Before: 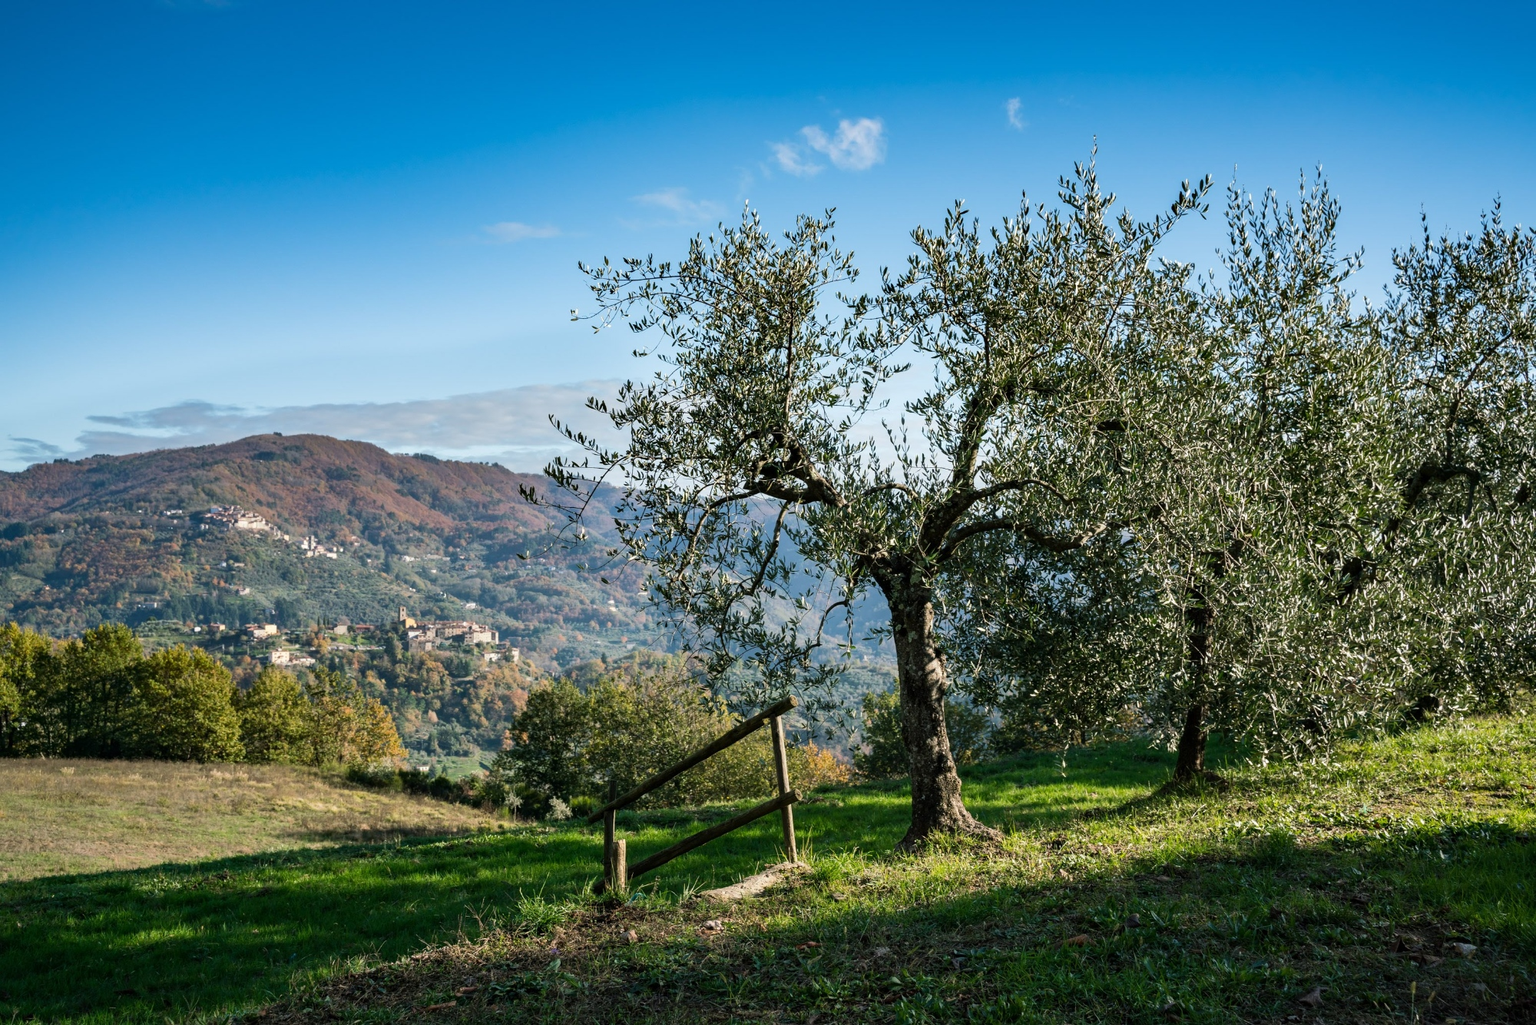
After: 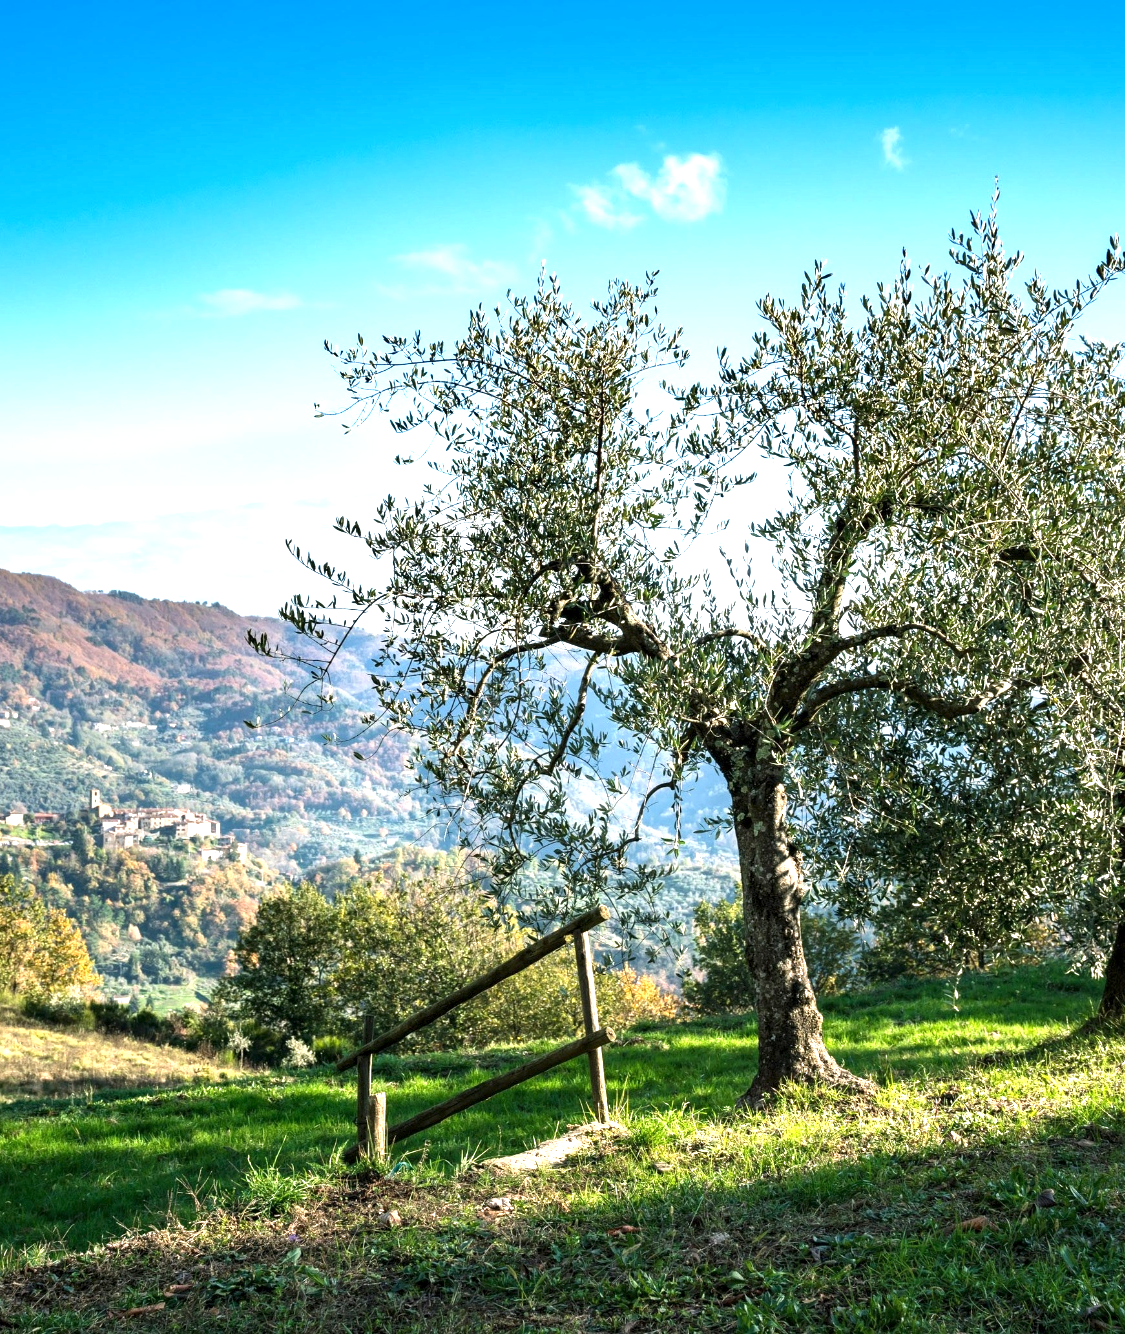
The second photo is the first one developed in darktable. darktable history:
exposure: black level correction 0, exposure 1.2 EV, compensate exposure bias true, compensate highlight preservation false
crop: left 21.496%, right 22.254%
local contrast: highlights 100%, shadows 100%, detail 120%, midtone range 0.2
